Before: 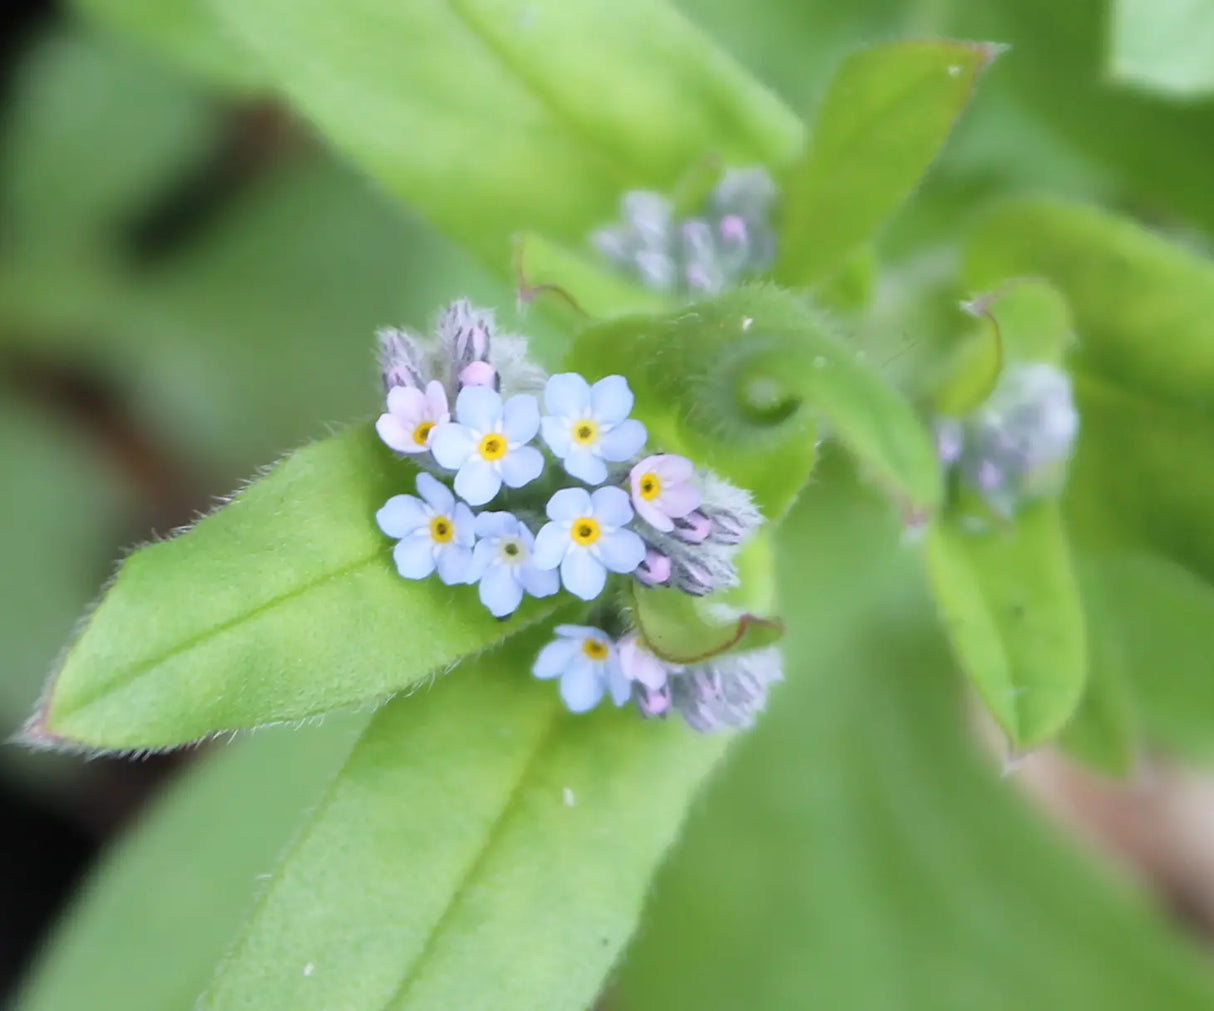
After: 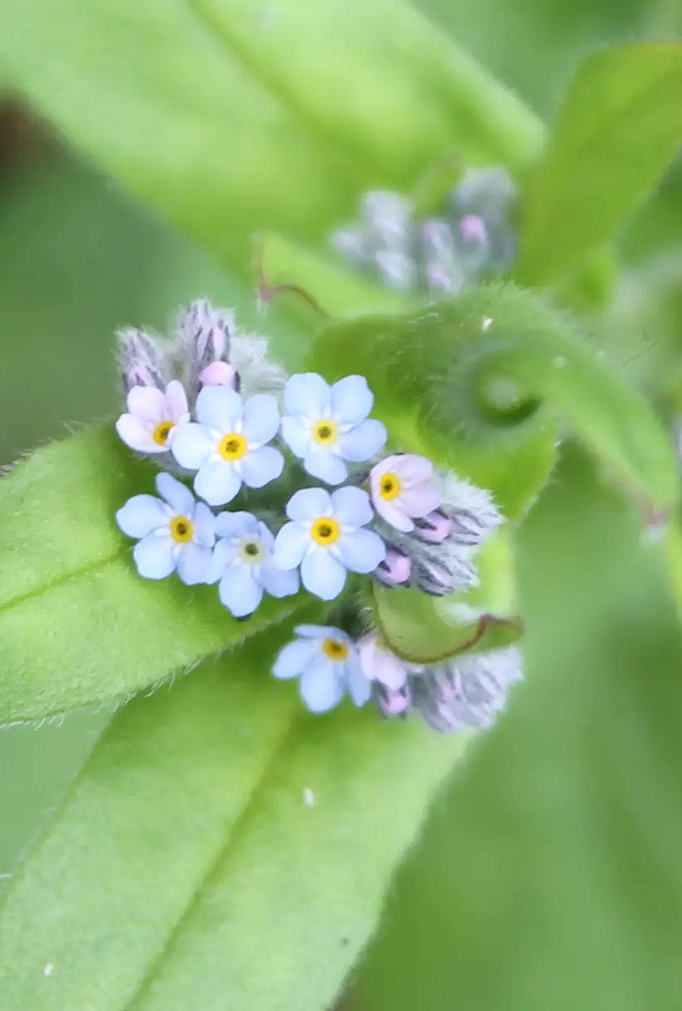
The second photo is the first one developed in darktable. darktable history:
crop: left 21.496%, right 22.254%
local contrast: on, module defaults
